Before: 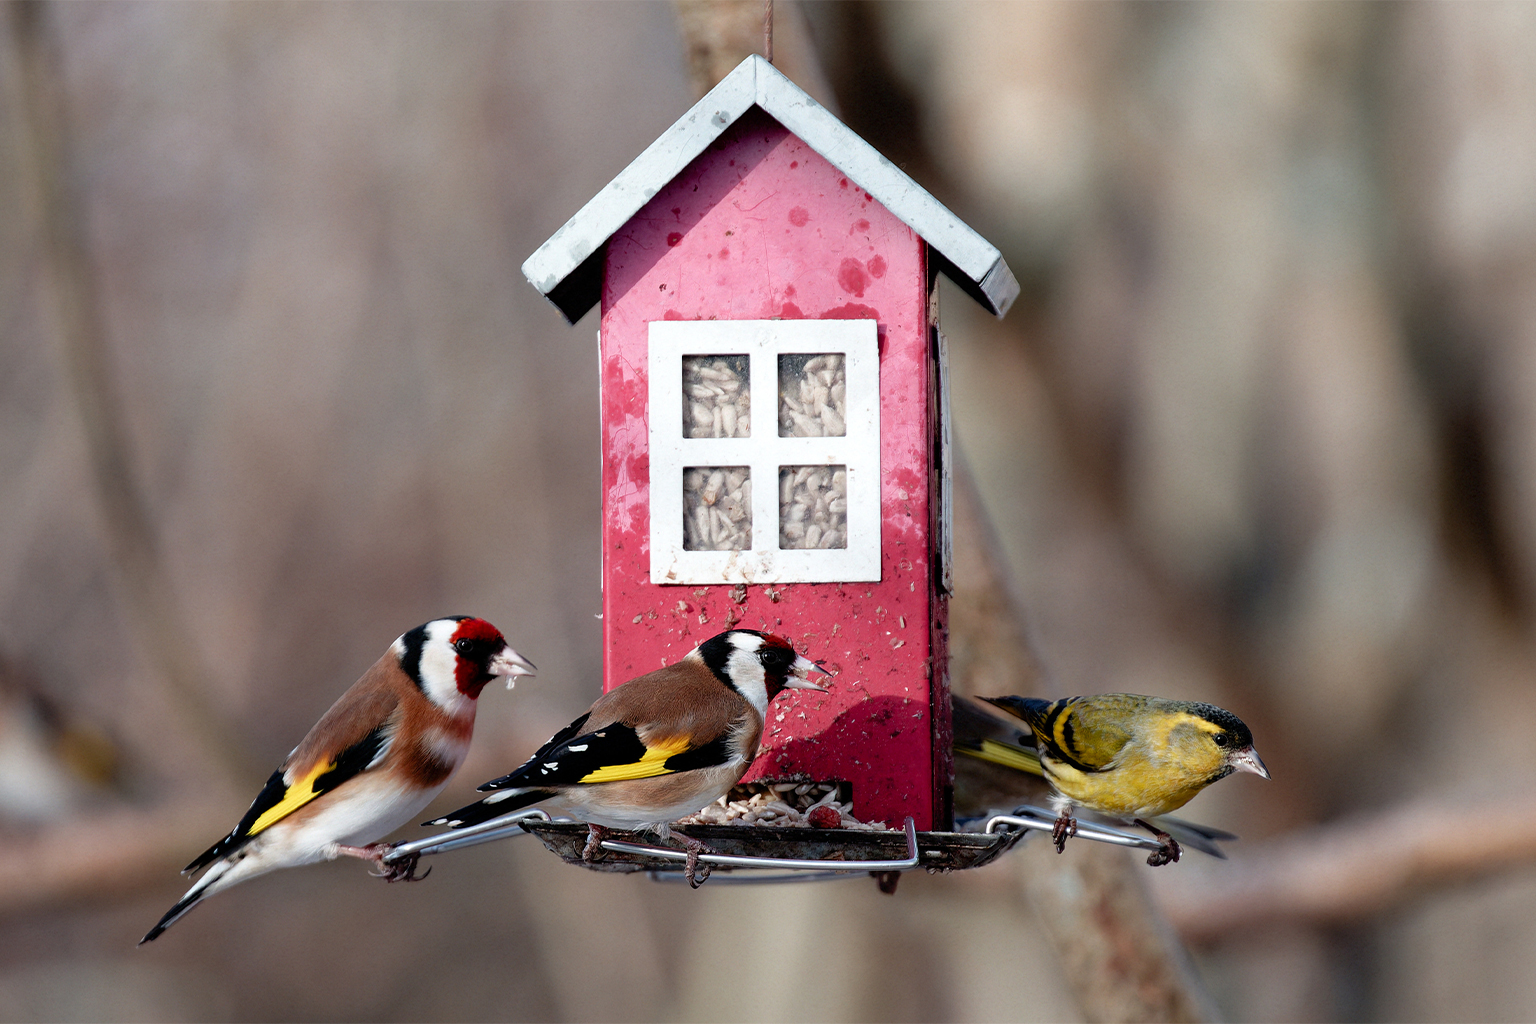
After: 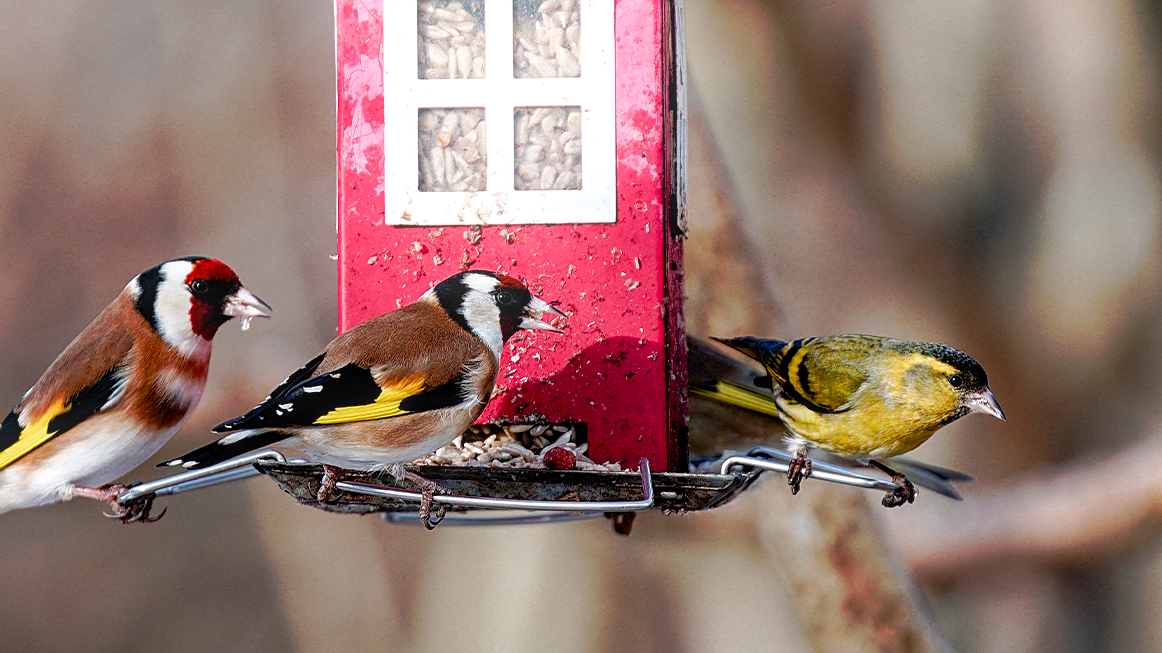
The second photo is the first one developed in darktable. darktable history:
tone curve: curves: ch0 [(0, 0) (0.003, 0.003) (0.011, 0.011) (0.025, 0.024) (0.044, 0.042) (0.069, 0.066) (0.1, 0.095) (0.136, 0.129) (0.177, 0.169) (0.224, 0.214) (0.277, 0.264) (0.335, 0.319) (0.399, 0.38) (0.468, 0.446) (0.543, 0.558) (0.623, 0.636) (0.709, 0.719) (0.801, 0.807) (0.898, 0.901) (1, 1)], preserve colors none
crop and rotate: left 17.299%, top 35.115%, right 7.015%, bottom 1.024%
bloom: size 13.65%, threshold 98.39%, strength 4.82%
sharpen: on, module defaults
color balance rgb: shadows lift › chroma 1%, shadows lift › hue 113°, highlights gain › chroma 0.2%, highlights gain › hue 333°, perceptual saturation grading › global saturation 20%, perceptual saturation grading › highlights -25%, perceptual saturation grading › shadows 25%, contrast -10%
exposure: exposure 0.367 EV, compensate highlight preservation false
local contrast: on, module defaults
